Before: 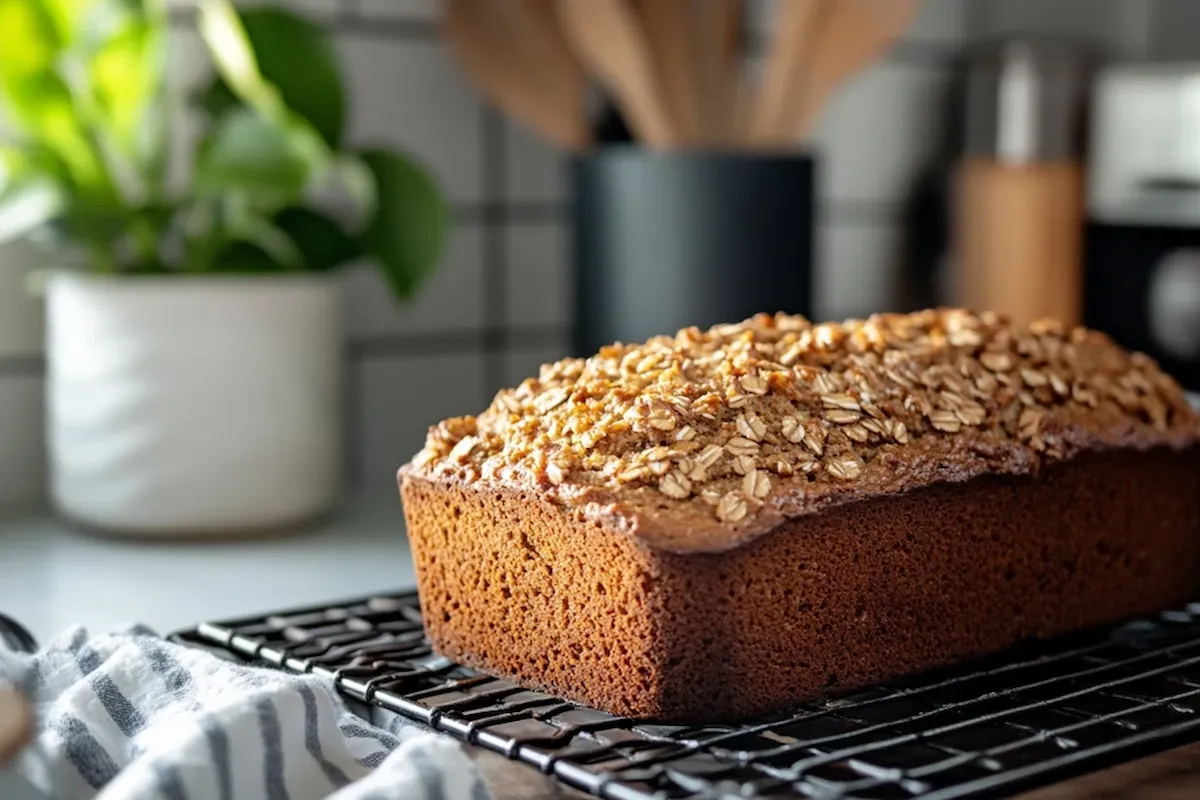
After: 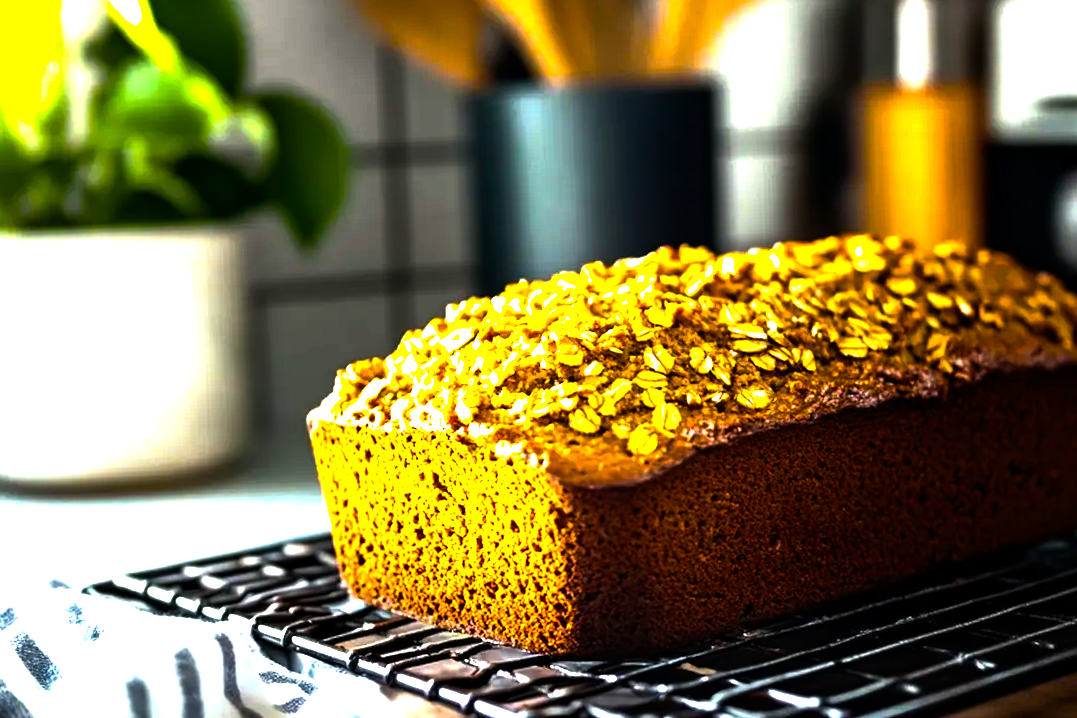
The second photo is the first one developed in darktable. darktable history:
color balance rgb: linear chroma grading › shadows -30%, linear chroma grading › global chroma 35%, perceptual saturation grading › global saturation 75%, perceptual saturation grading › shadows -30%, perceptual brilliance grading › highlights 75%, perceptual brilliance grading › shadows -30%, global vibrance 35%
crop and rotate: angle 1.96°, left 5.673%, top 5.673%
tone equalizer: -8 EV -0.417 EV, -7 EV -0.389 EV, -6 EV -0.333 EV, -5 EV -0.222 EV, -3 EV 0.222 EV, -2 EV 0.333 EV, -1 EV 0.389 EV, +0 EV 0.417 EV, edges refinement/feathering 500, mask exposure compensation -1.57 EV, preserve details no
